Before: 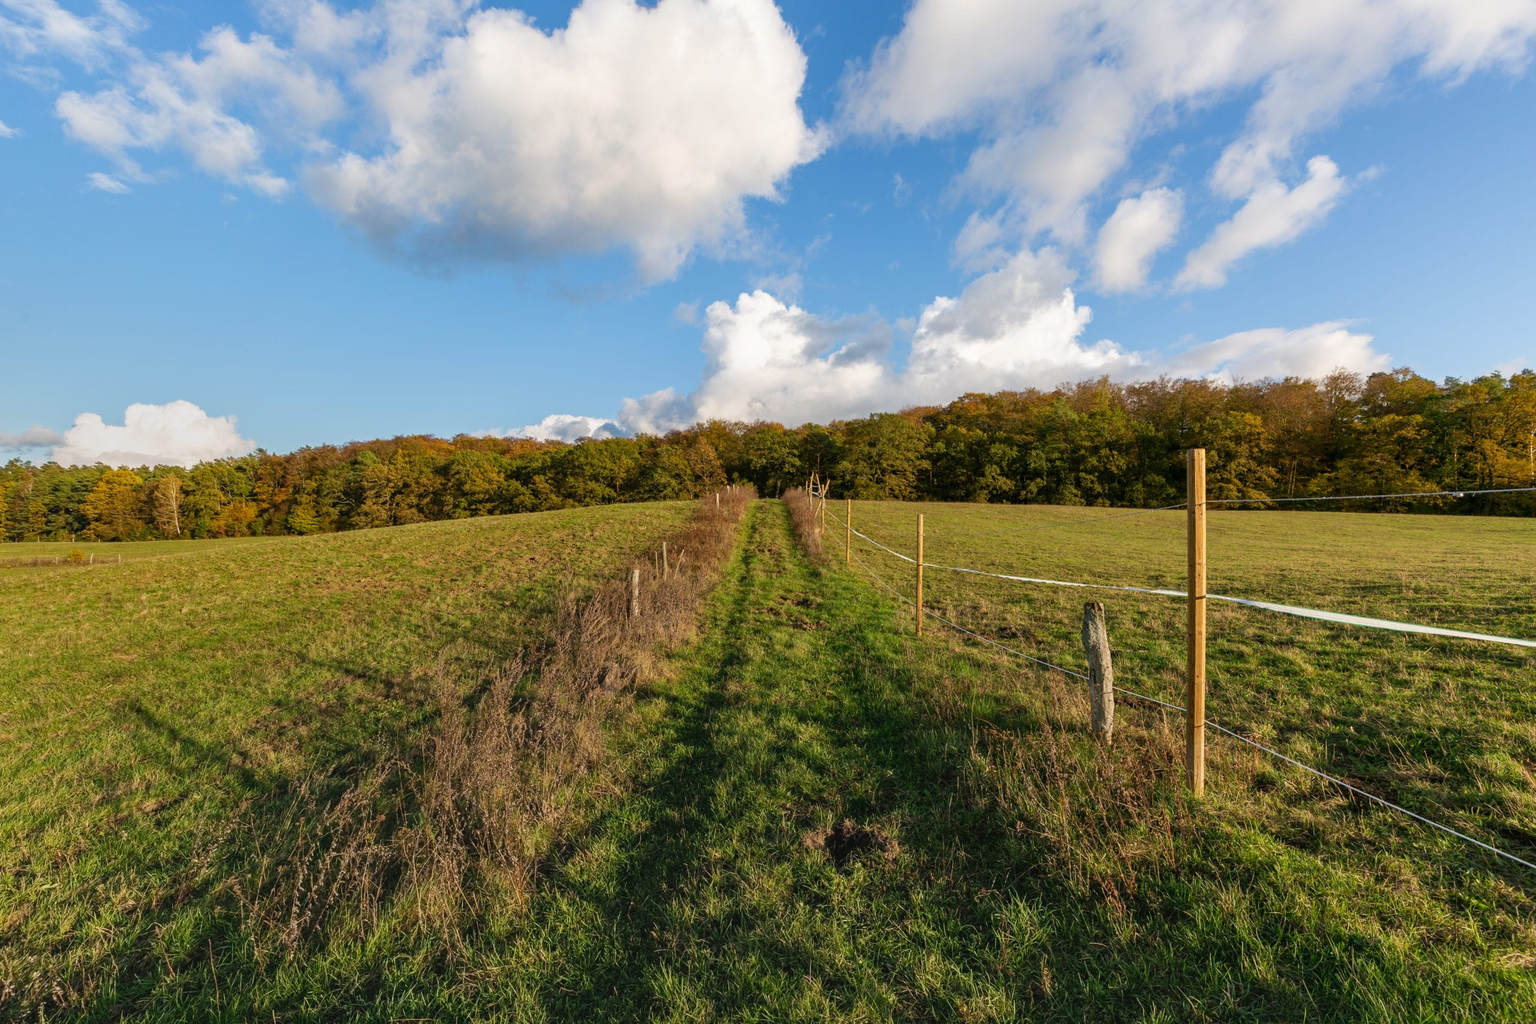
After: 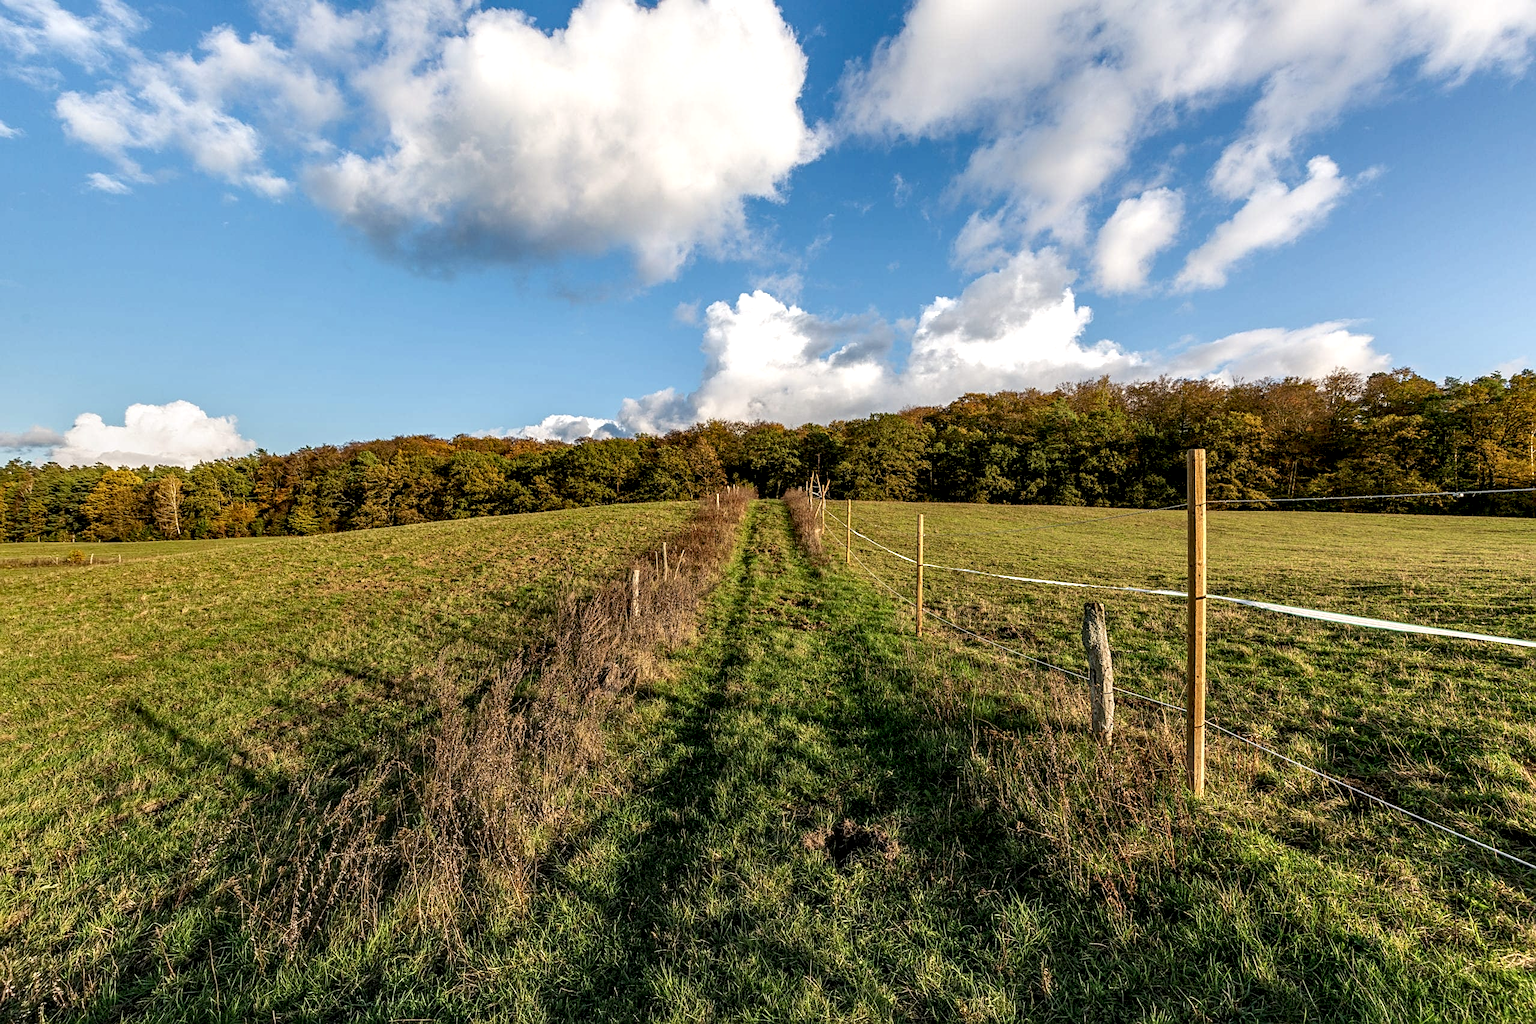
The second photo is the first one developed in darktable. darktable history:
local contrast: highlights 60%, shadows 59%, detail 160%
sharpen: on, module defaults
